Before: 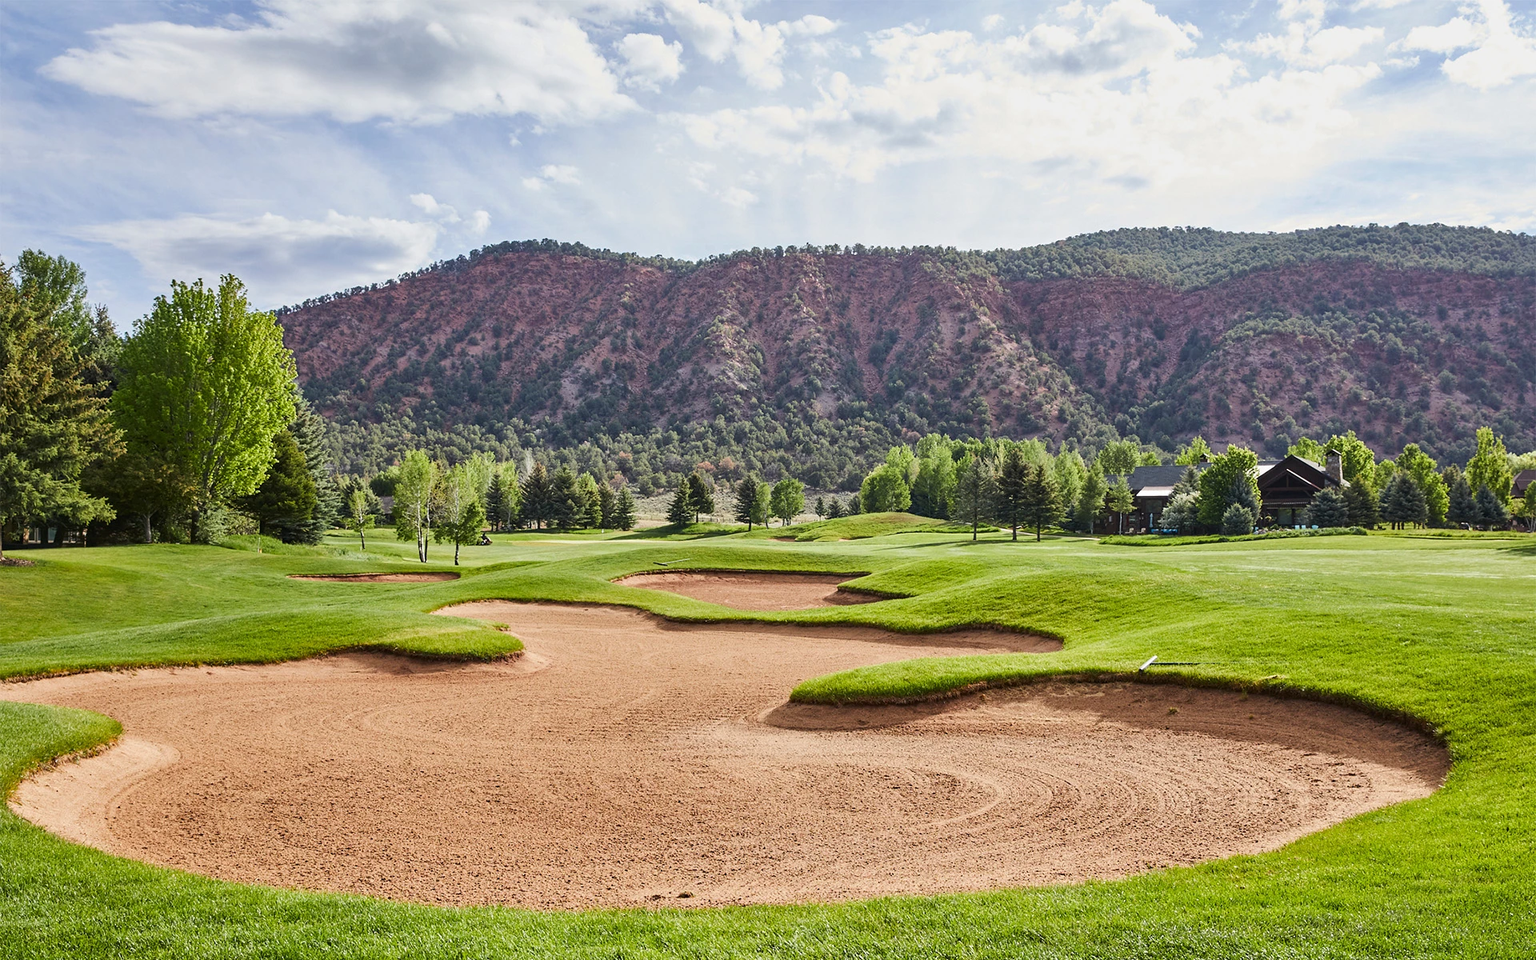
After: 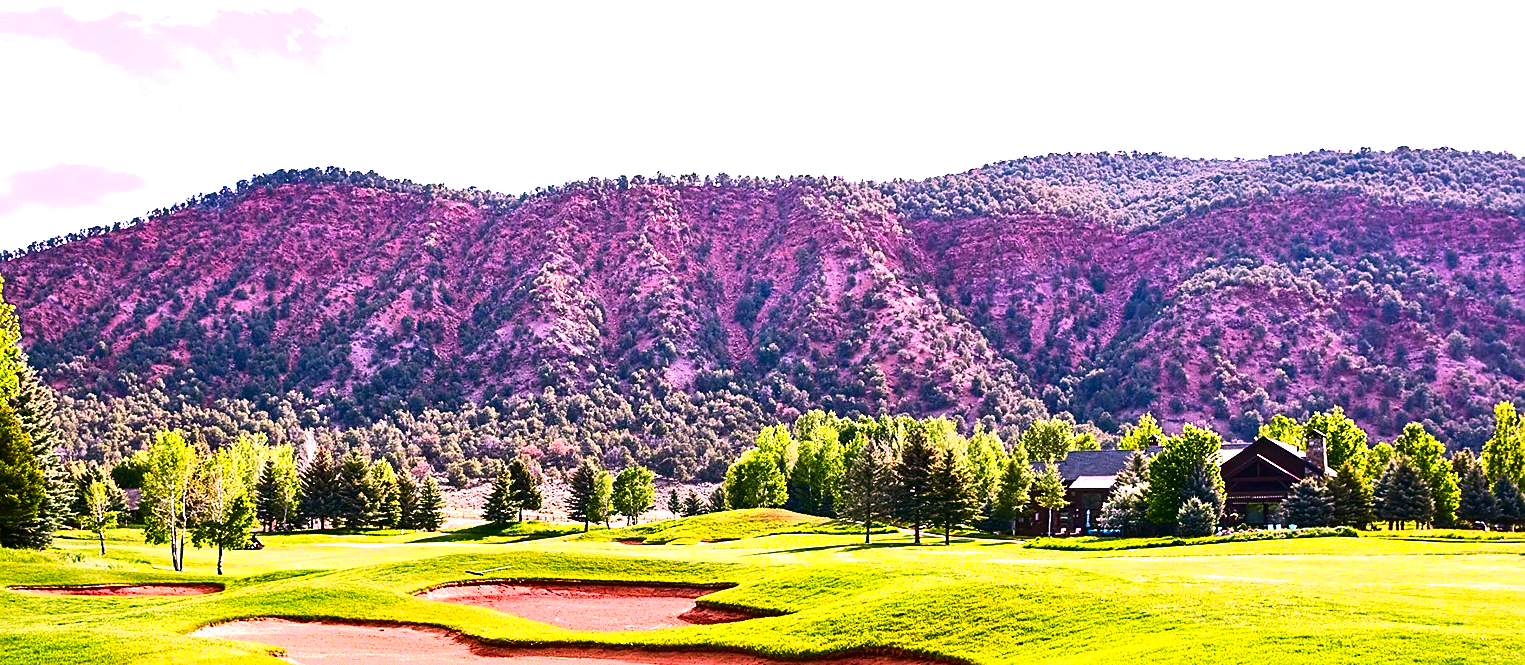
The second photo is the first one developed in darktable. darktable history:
exposure: black level correction 0, exposure 1.001 EV, compensate highlight preservation false
sharpen: on, module defaults
color correction: highlights a* 19.4, highlights b* -12.05, saturation 1.7
crop: left 18.322%, top 11.077%, right 2.241%, bottom 33.431%
shadows and highlights: shadows -1.31, highlights 41.26
contrast brightness saturation: contrast 0.189, brightness -0.227, saturation 0.115
